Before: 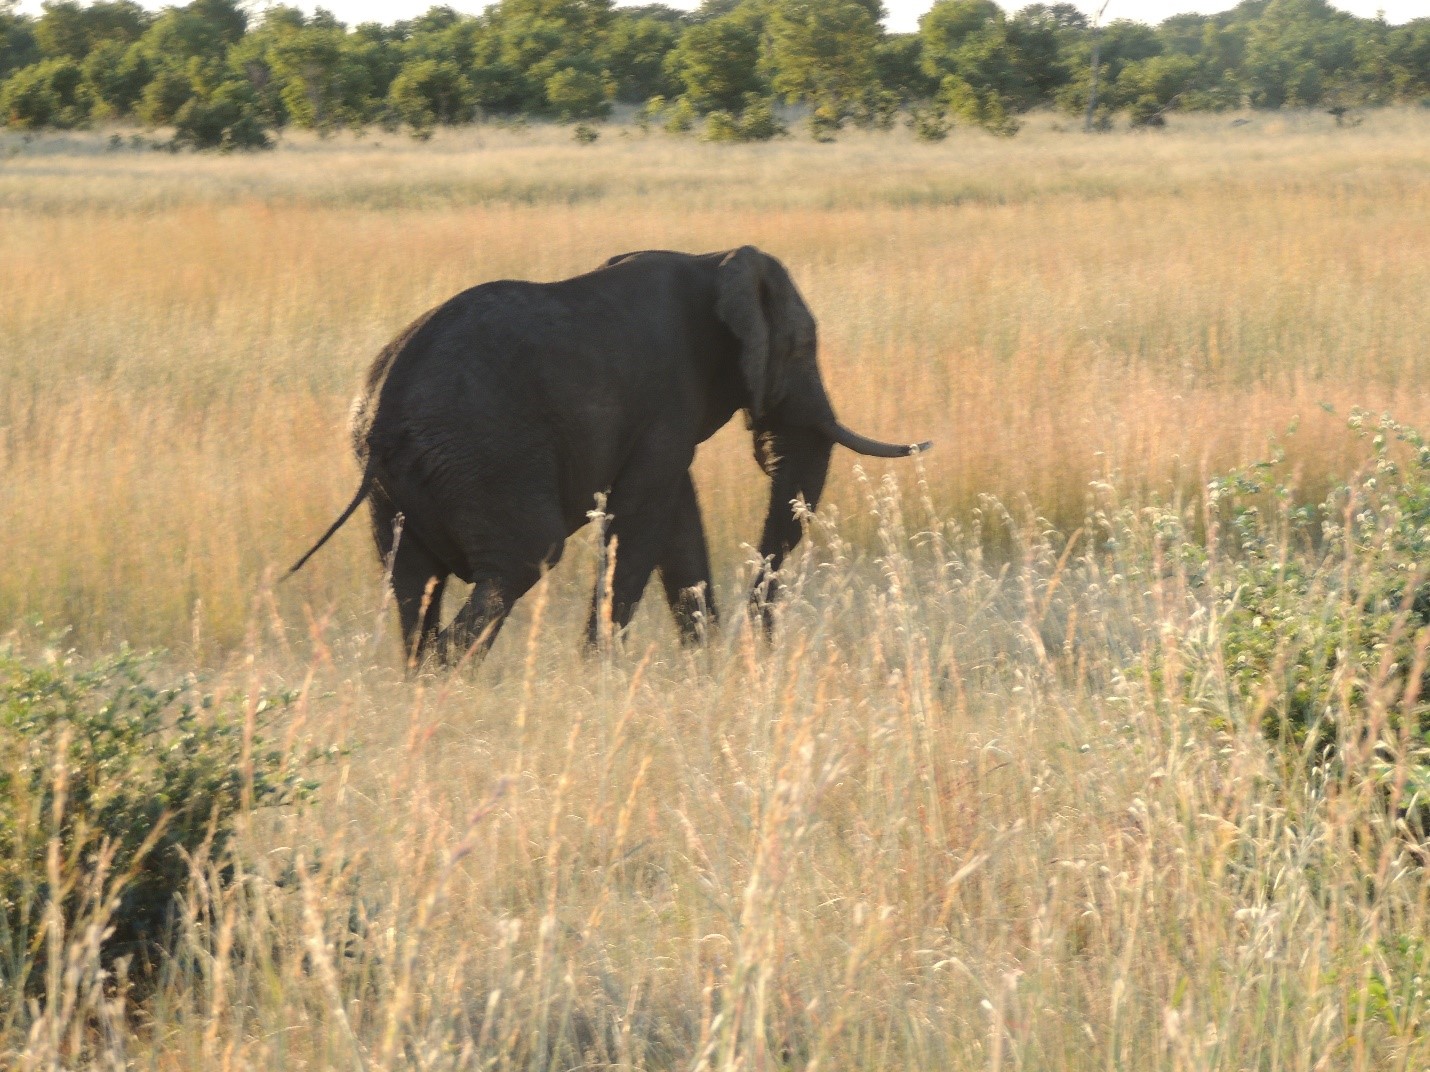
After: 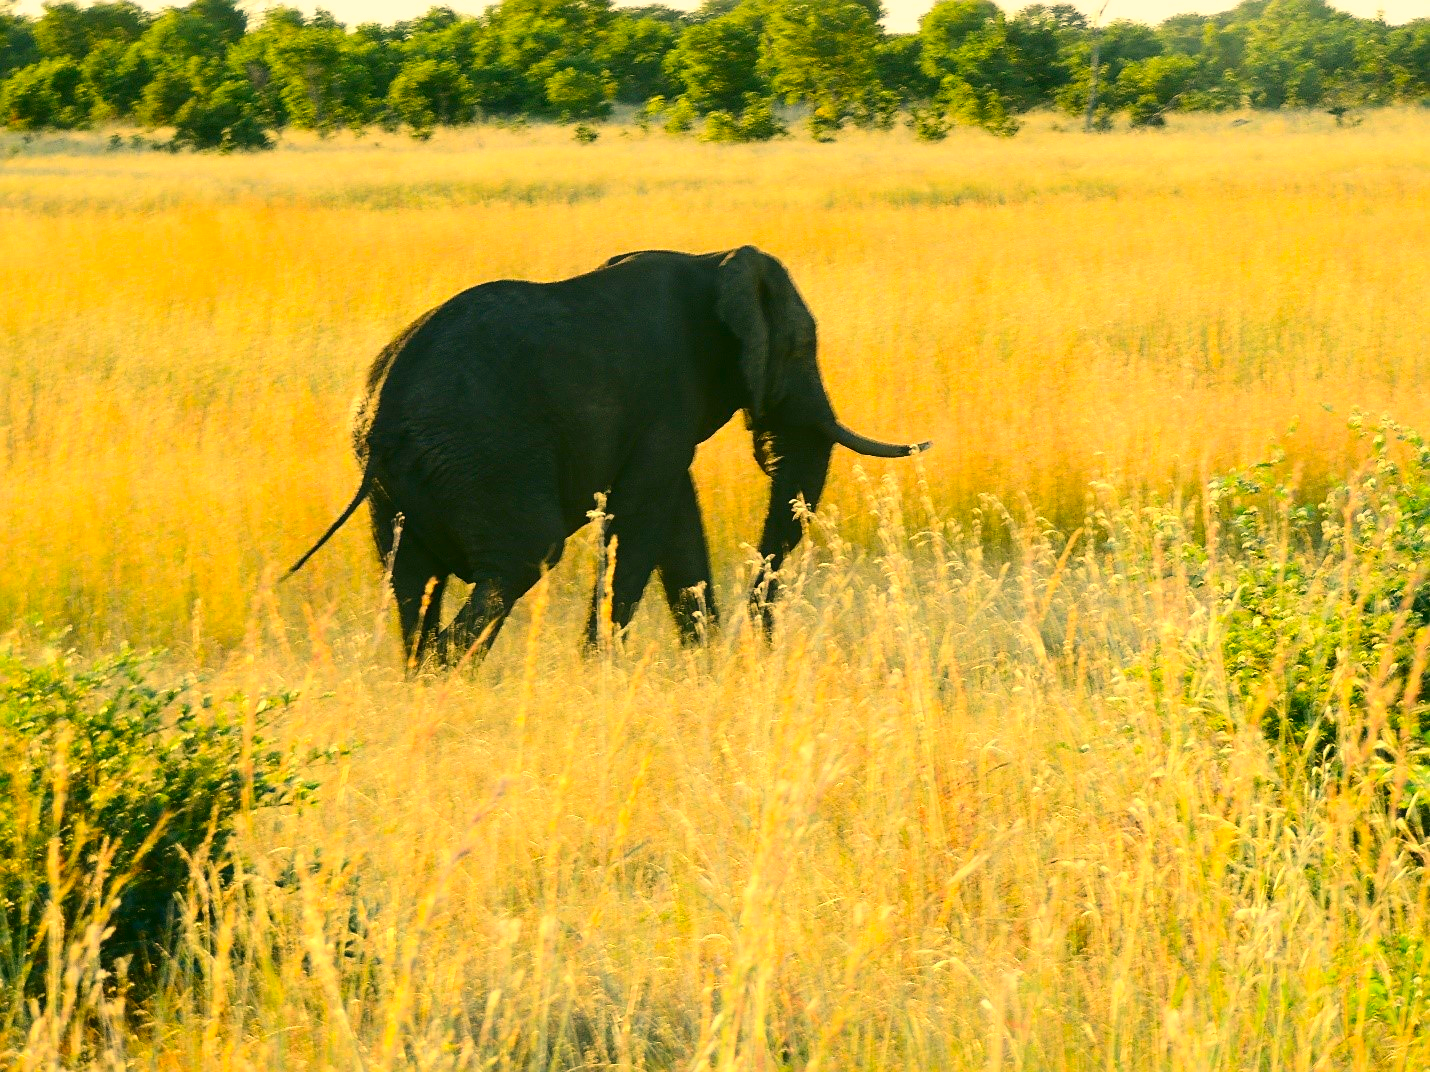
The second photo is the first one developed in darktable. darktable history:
color correction: highlights a* 5.3, highlights b* 24.26, shadows a* -15.58, shadows b* 4.02
contrast brightness saturation: contrast 0.26, brightness 0.02, saturation 0.87
sharpen: on, module defaults
tone equalizer: on, module defaults
